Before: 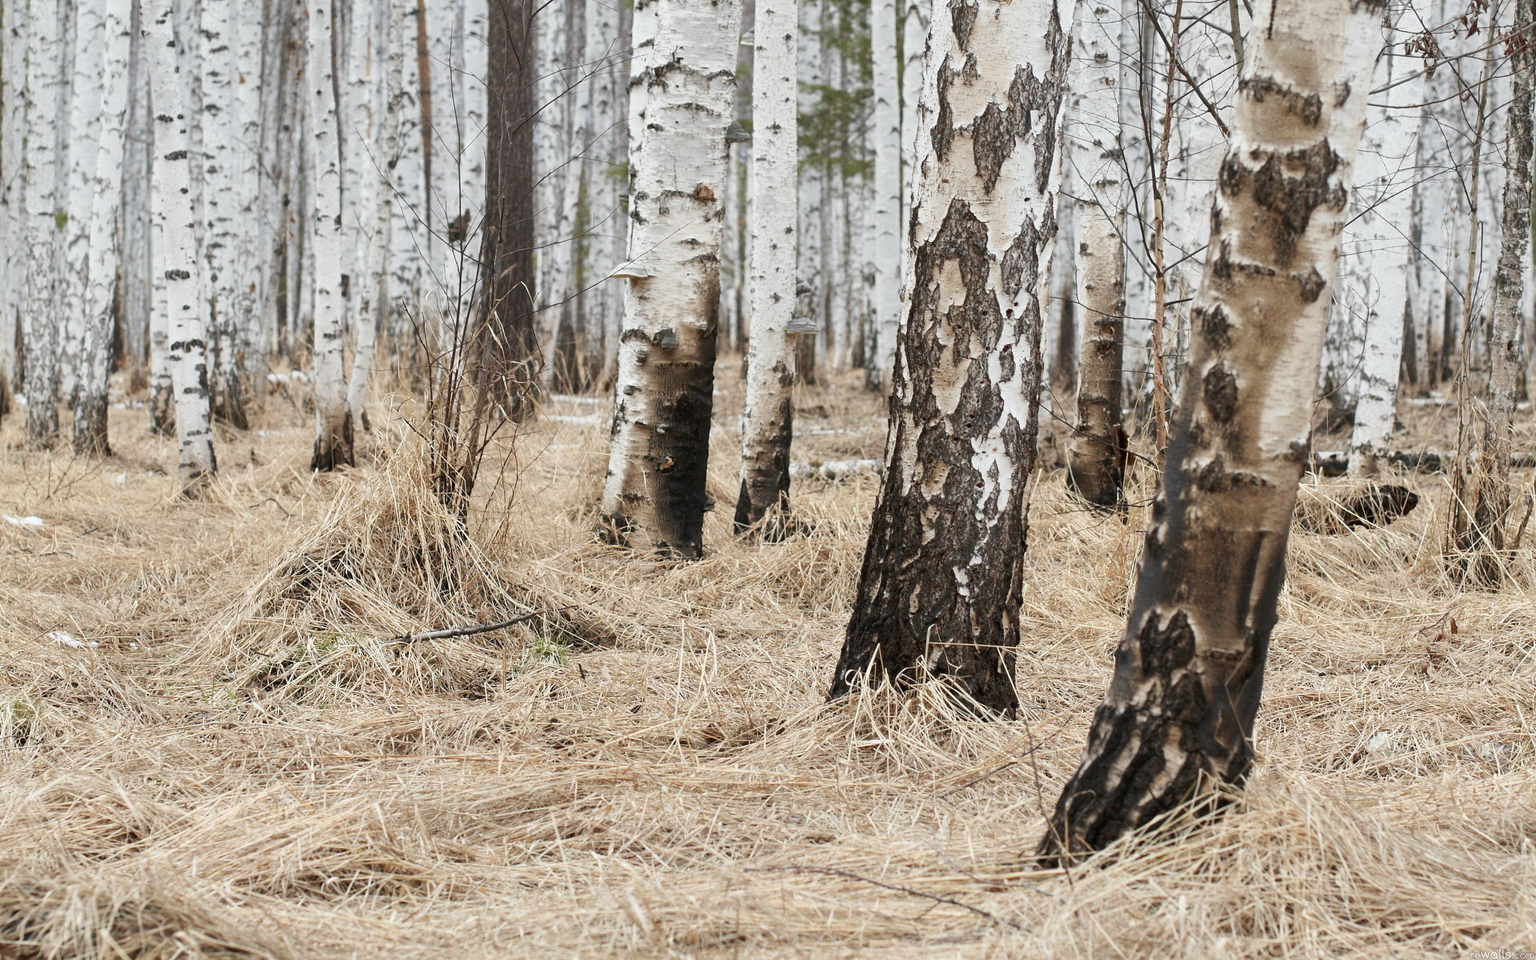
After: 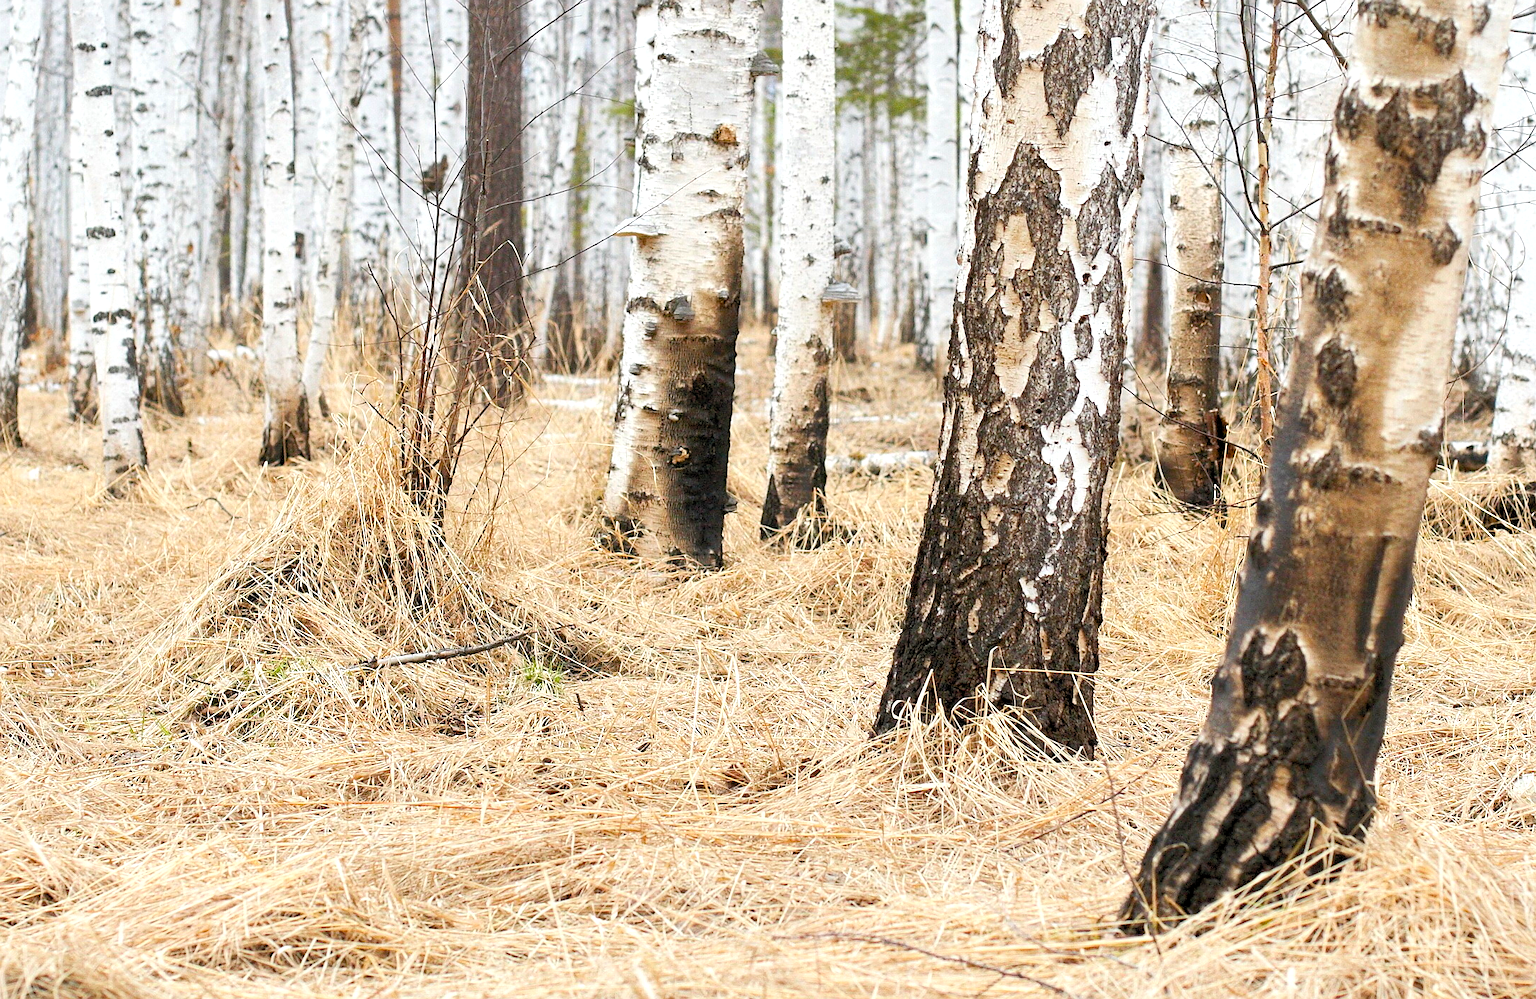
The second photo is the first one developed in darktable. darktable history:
crop: left 6.044%, top 8.223%, right 9.531%, bottom 3.84%
sharpen: radius 0.98, amount 0.615
color balance rgb: linear chroma grading › global chroma 8.703%, perceptual saturation grading › global saturation 25.644%, contrast -10.02%
levels: levels [0.044, 0.416, 0.908]
tone equalizer: -8 EV -0.451 EV, -7 EV -0.359 EV, -6 EV -0.338 EV, -5 EV -0.207 EV, -3 EV 0.205 EV, -2 EV 0.312 EV, -1 EV 0.375 EV, +0 EV 0.388 EV, edges refinement/feathering 500, mask exposure compensation -1.57 EV, preserve details no
